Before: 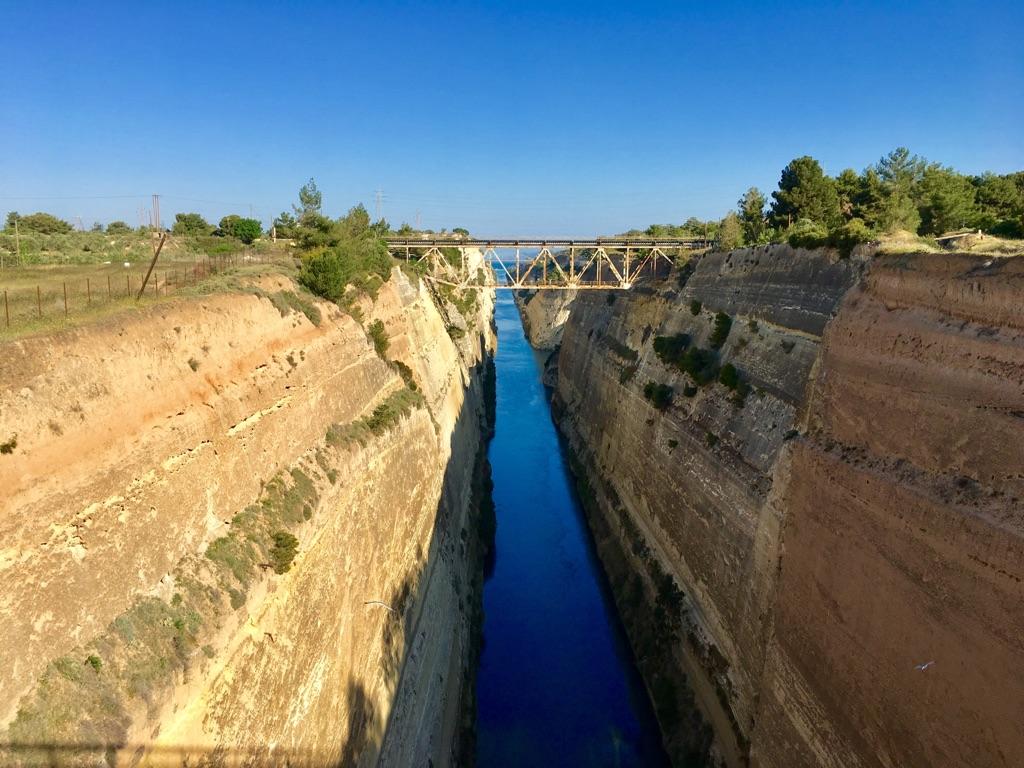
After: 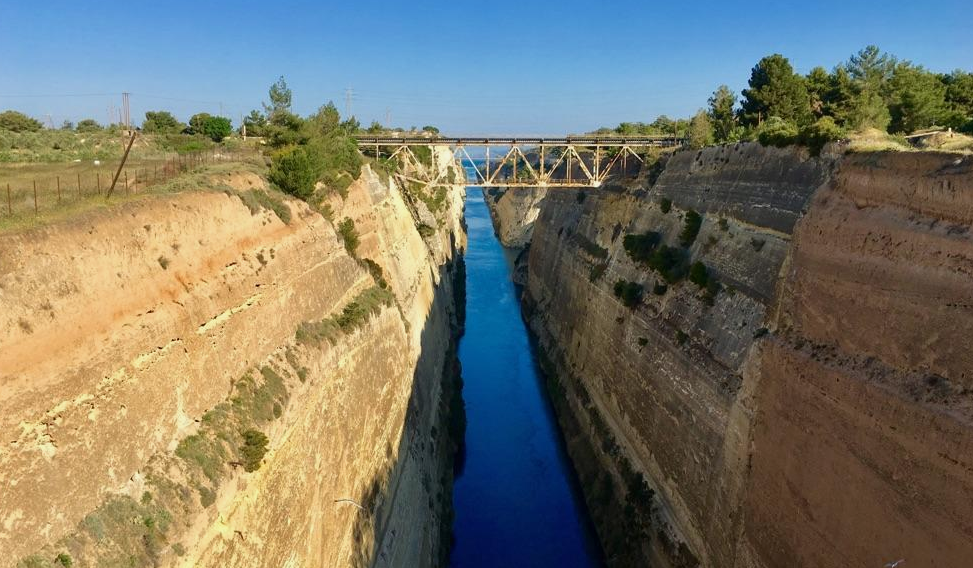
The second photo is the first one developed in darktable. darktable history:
exposure: exposure -0.153 EV, compensate highlight preservation false
crop and rotate: left 2.991%, top 13.302%, right 1.981%, bottom 12.636%
